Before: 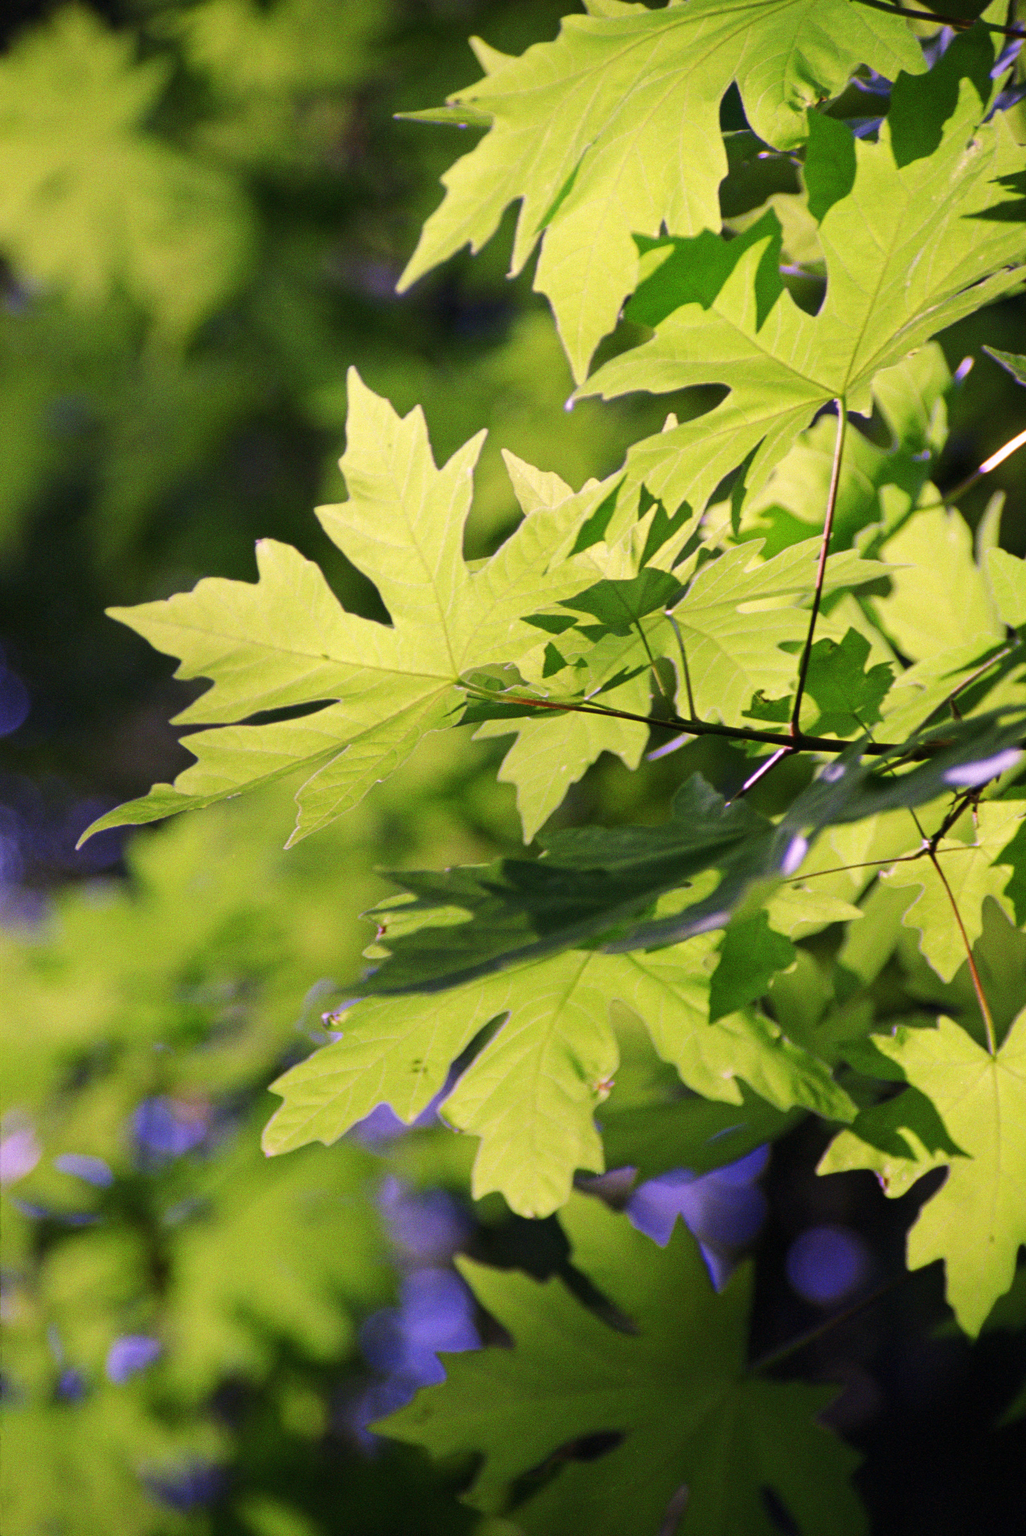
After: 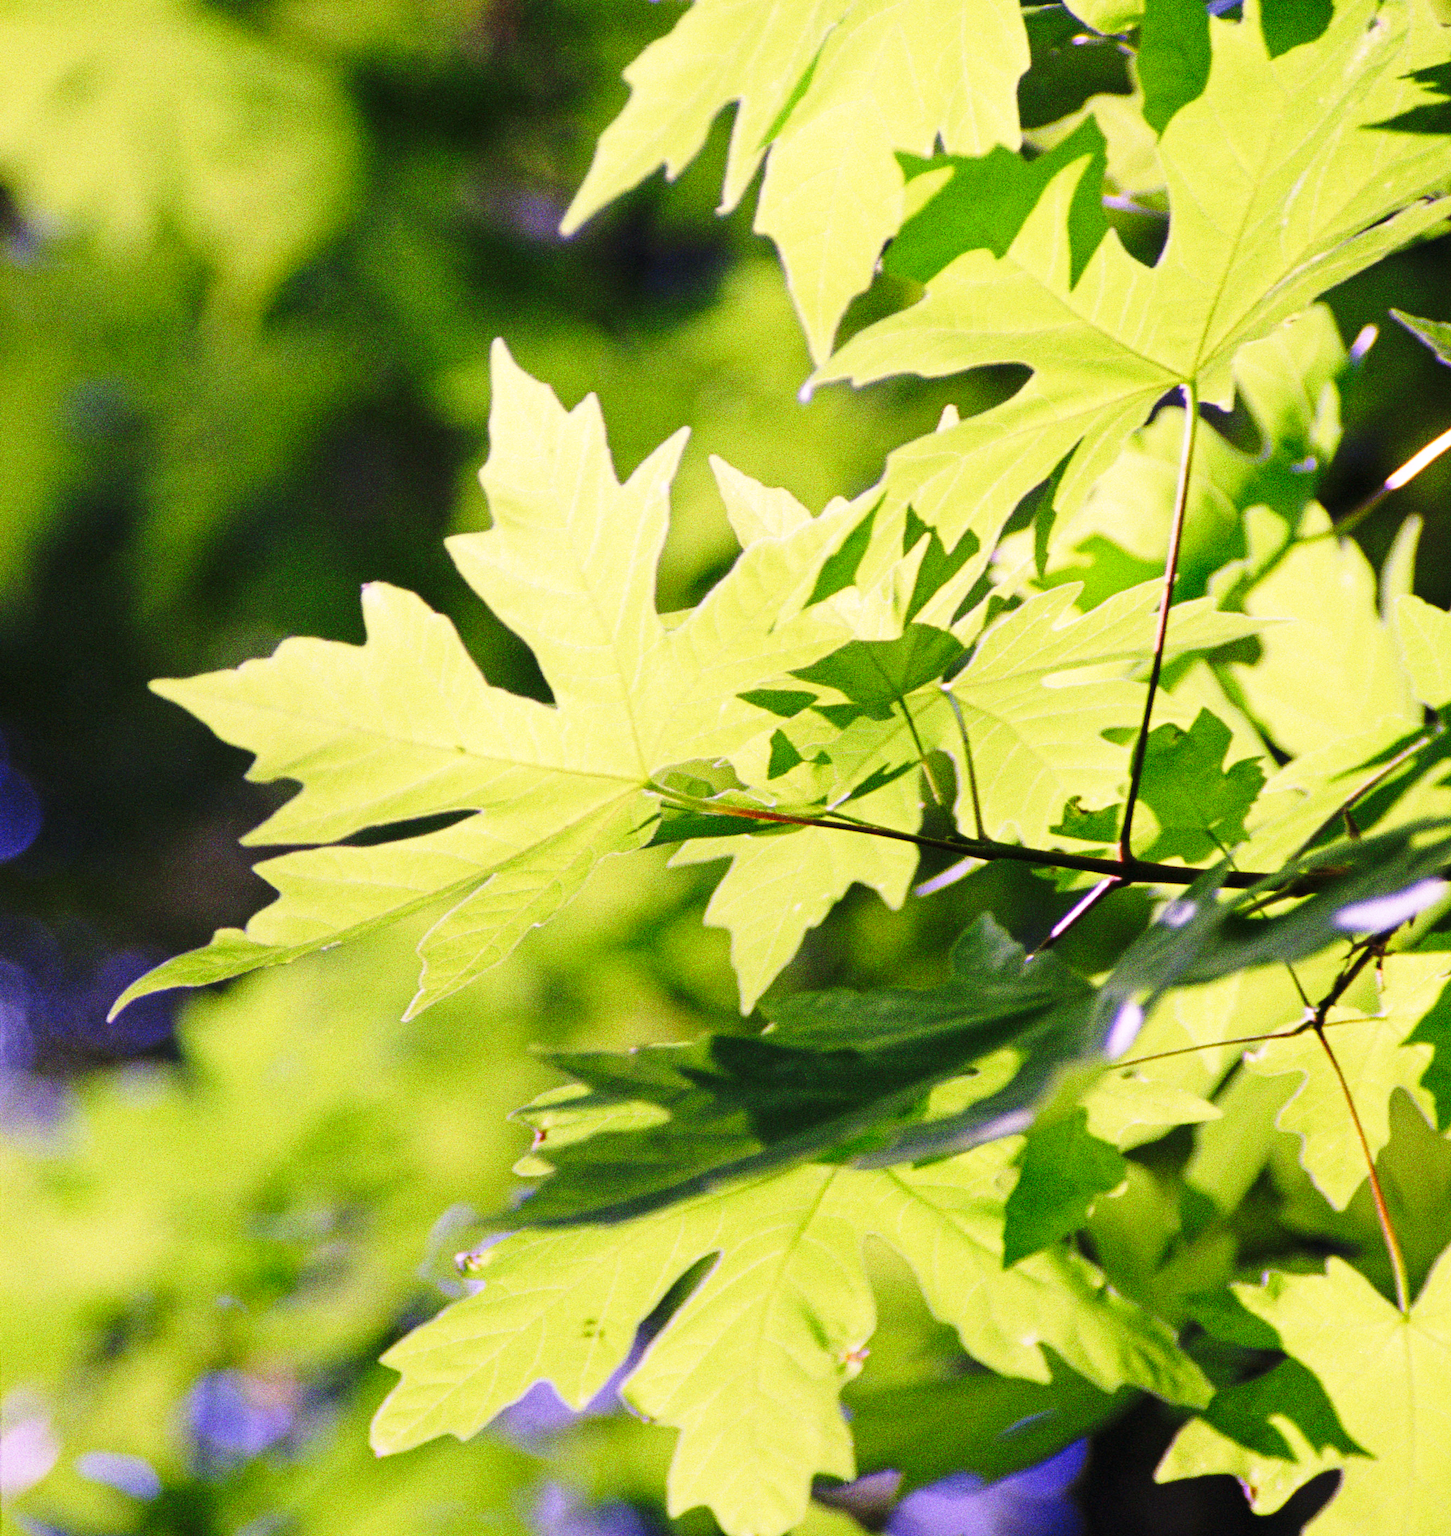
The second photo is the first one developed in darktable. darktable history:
crop and rotate: top 8.293%, bottom 20.996%
grain: on, module defaults
base curve: curves: ch0 [(0, 0) (0.028, 0.03) (0.121, 0.232) (0.46, 0.748) (0.859, 0.968) (1, 1)], preserve colors none
